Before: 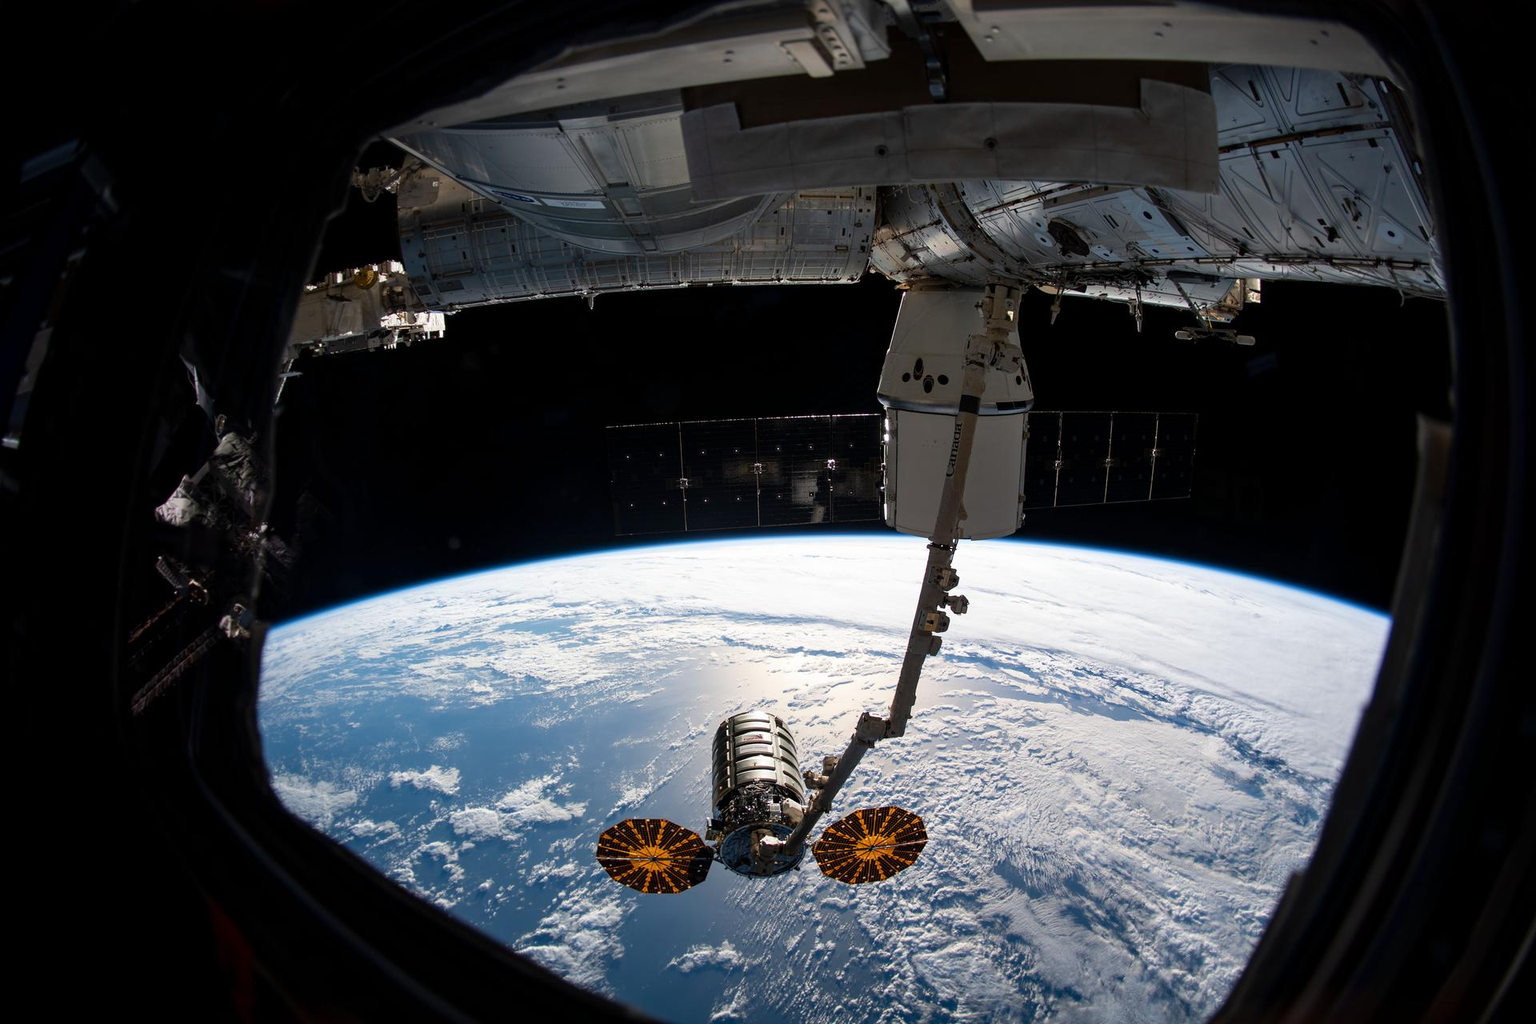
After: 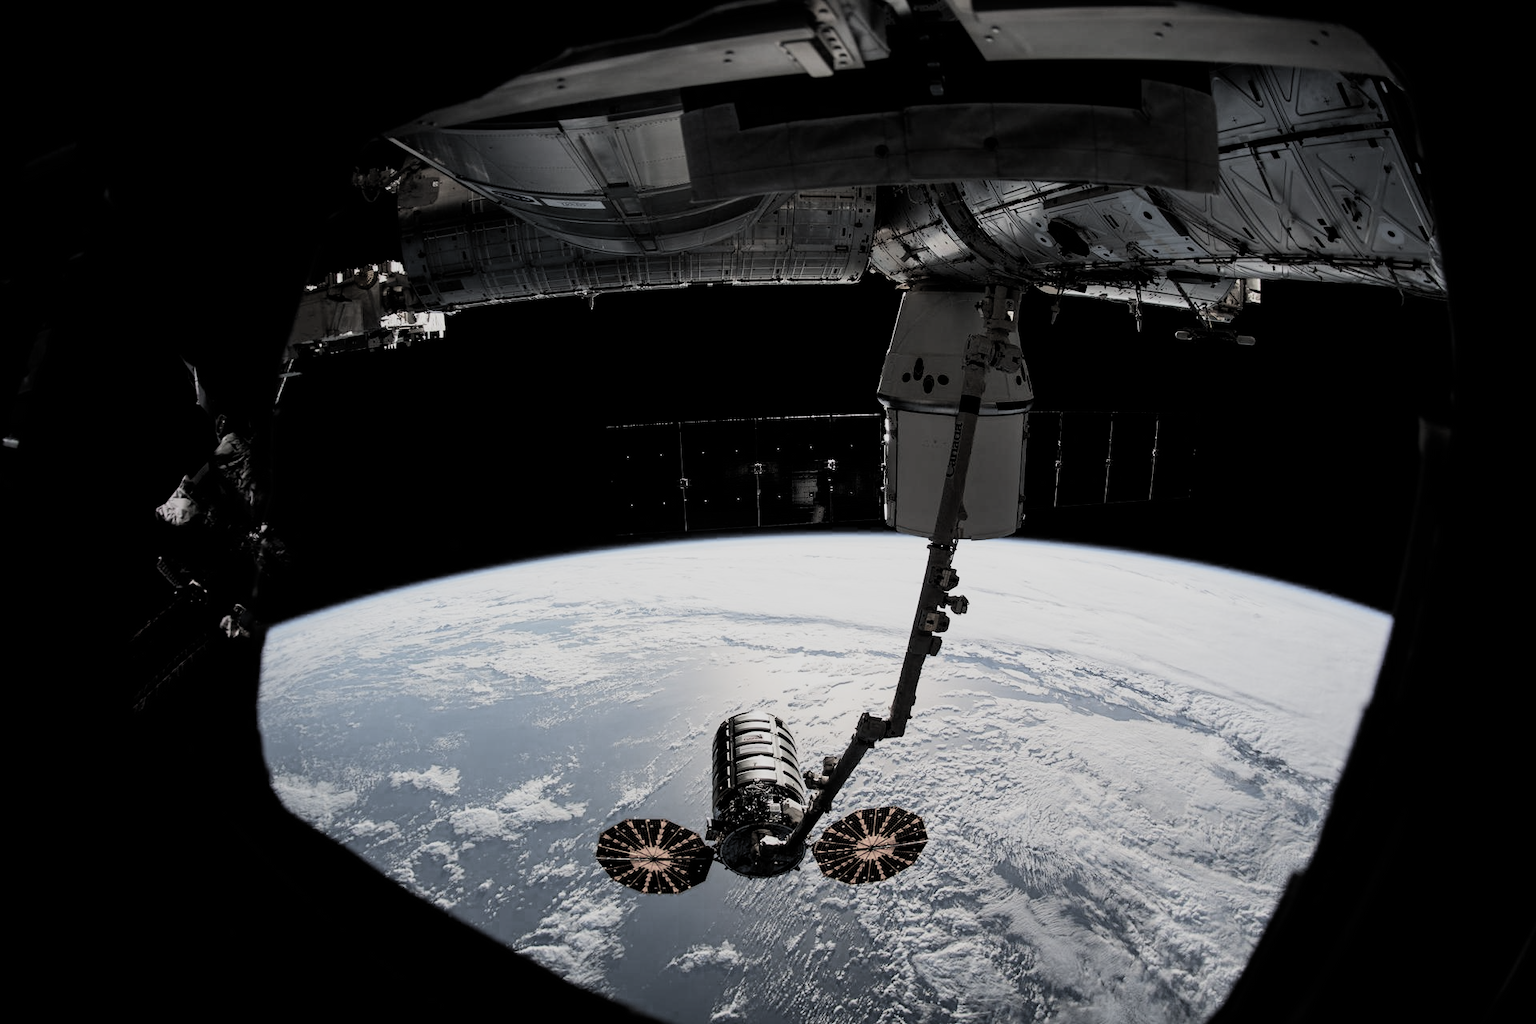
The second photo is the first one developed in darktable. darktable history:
filmic rgb: black relative exposure -5.03 EV, white relative exposure 3.96 EV, hardness 2.88, contrast 1.297, highlights saturation mix -31.26%, color science v5 (2021), contrast in shadows safe, contrast in highlights safe
